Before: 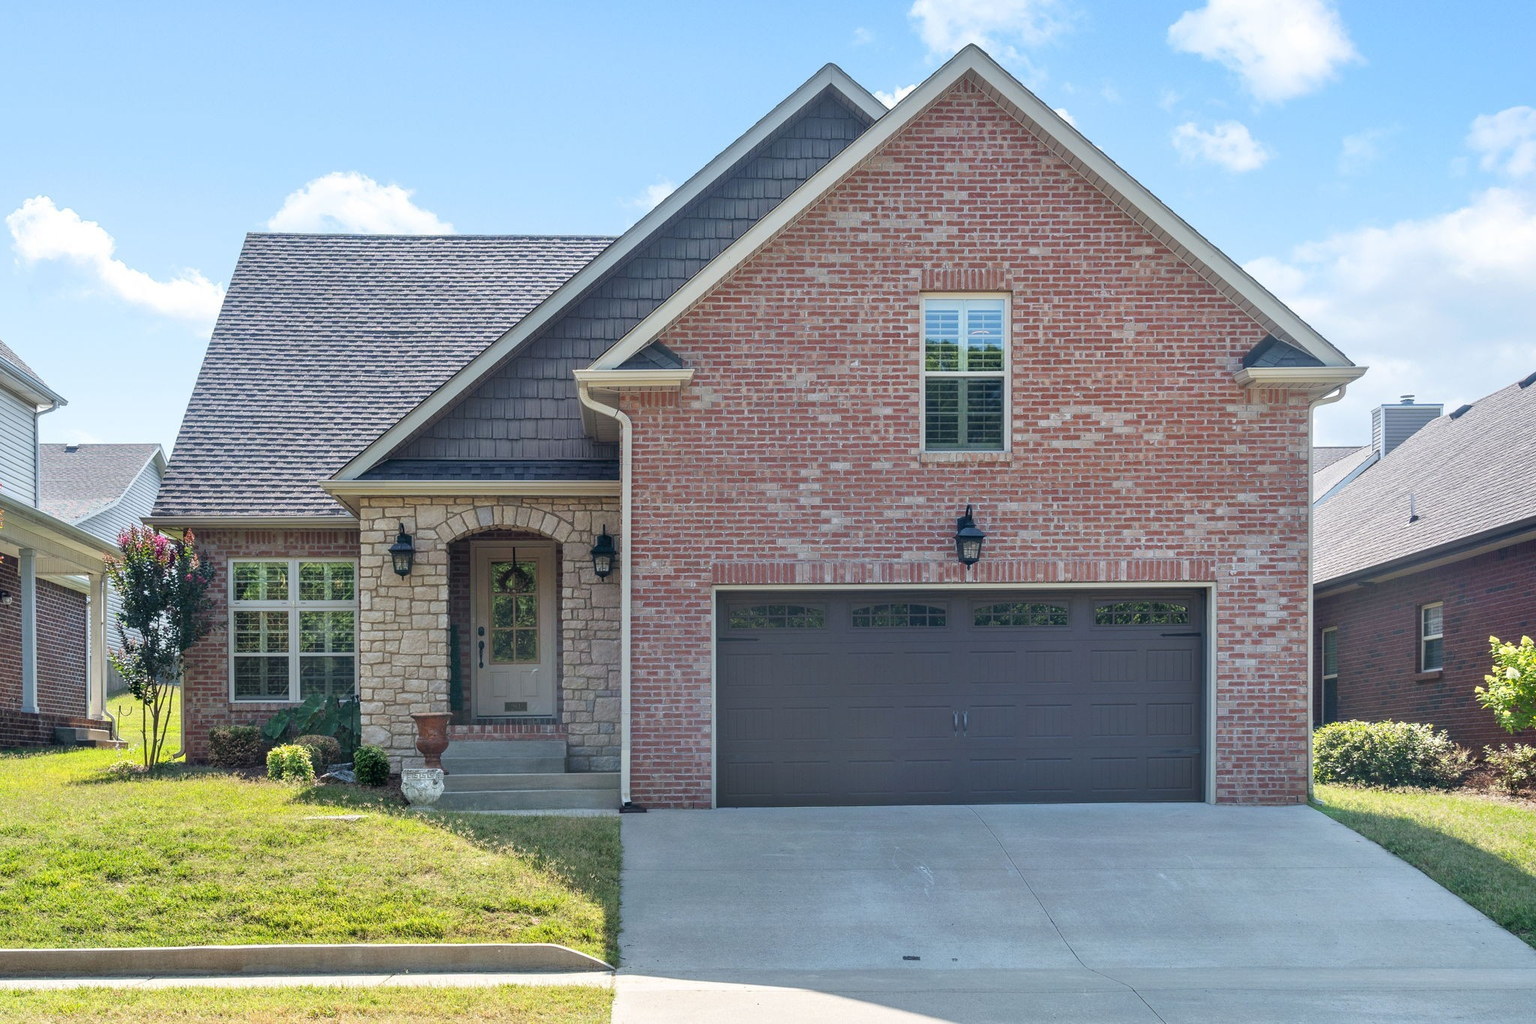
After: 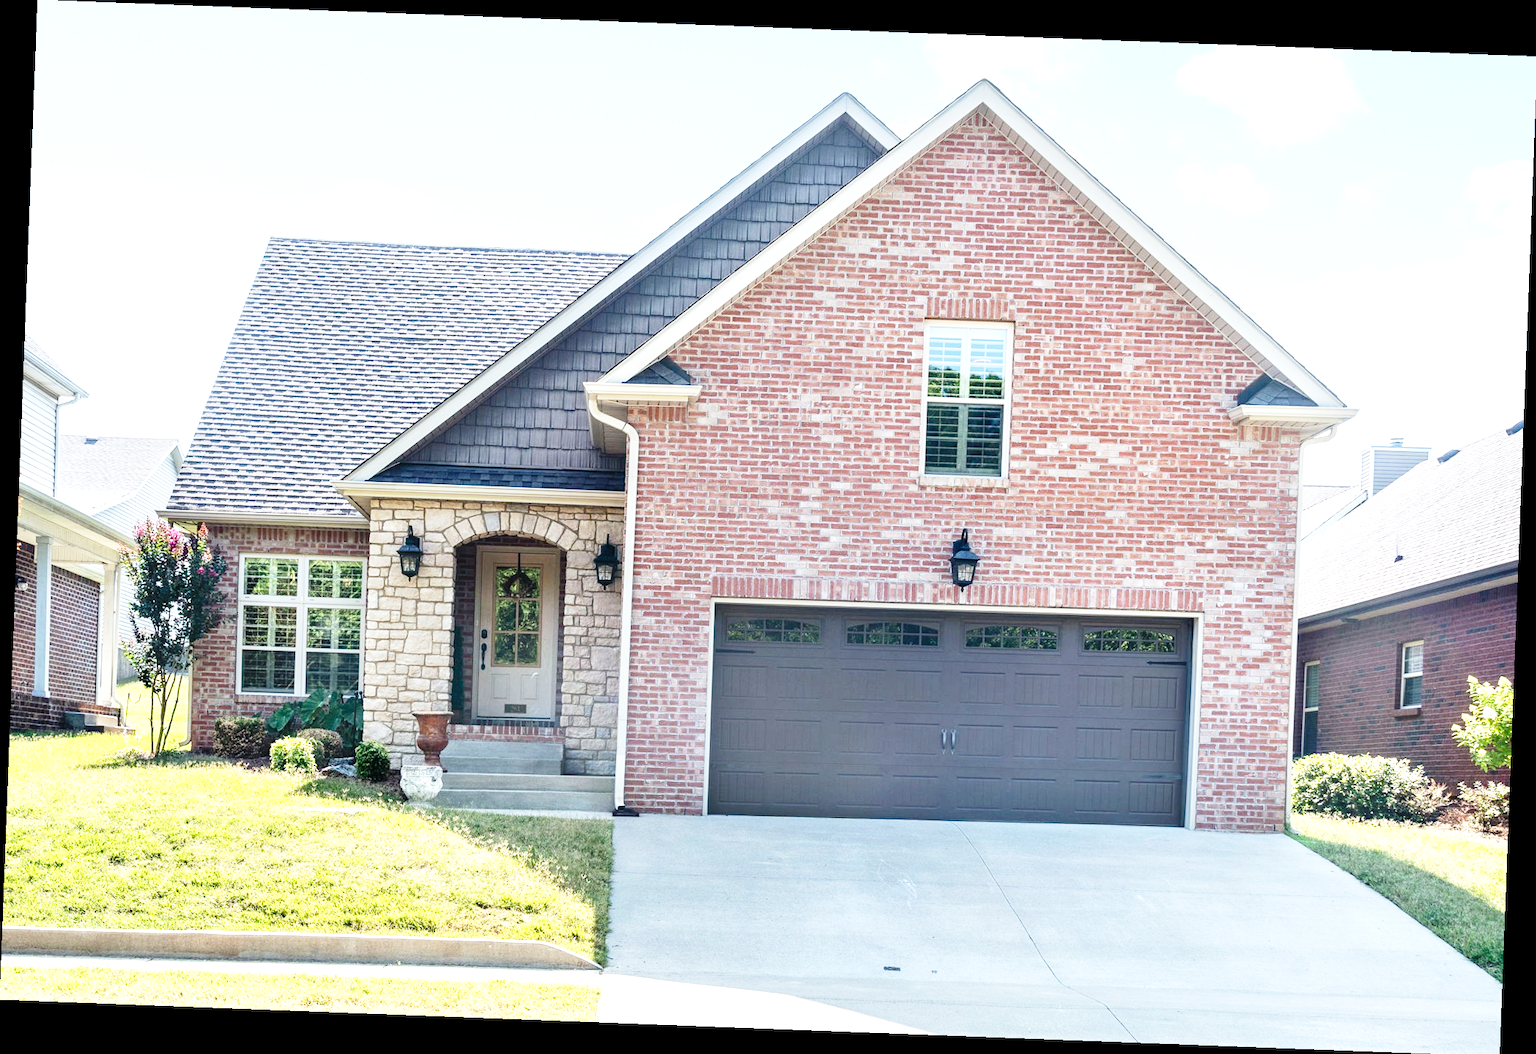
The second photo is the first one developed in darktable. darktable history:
base curve: curves: ch0 [(0, 0) (0.028, 0.03) (0.121, 0.232) (0.46, 0.748) (0.859, 0.968) (1, 1)], preserve colors none
shadows and highlights: radius 337.17, shadows 29.01, soften with gaussian
rotate and perspective: rotation 2.17°, automatic cropping off
tone equalizer: -8 EV -0.417 EV, -7 EV -0.389 EV, -6 EV -0.333 EV, -5 EV -0.222 EV, -3 EV 0.222 EV, -2 EV 0.333 EV, -1 EV 0.389 EV, +0 EV 0.417 EV, edges refinement/feathering 500, mask exposure compensation -1.57 EV, preserve details no
exposure: exposure 0.515 EV, compensate highlight preservation false
